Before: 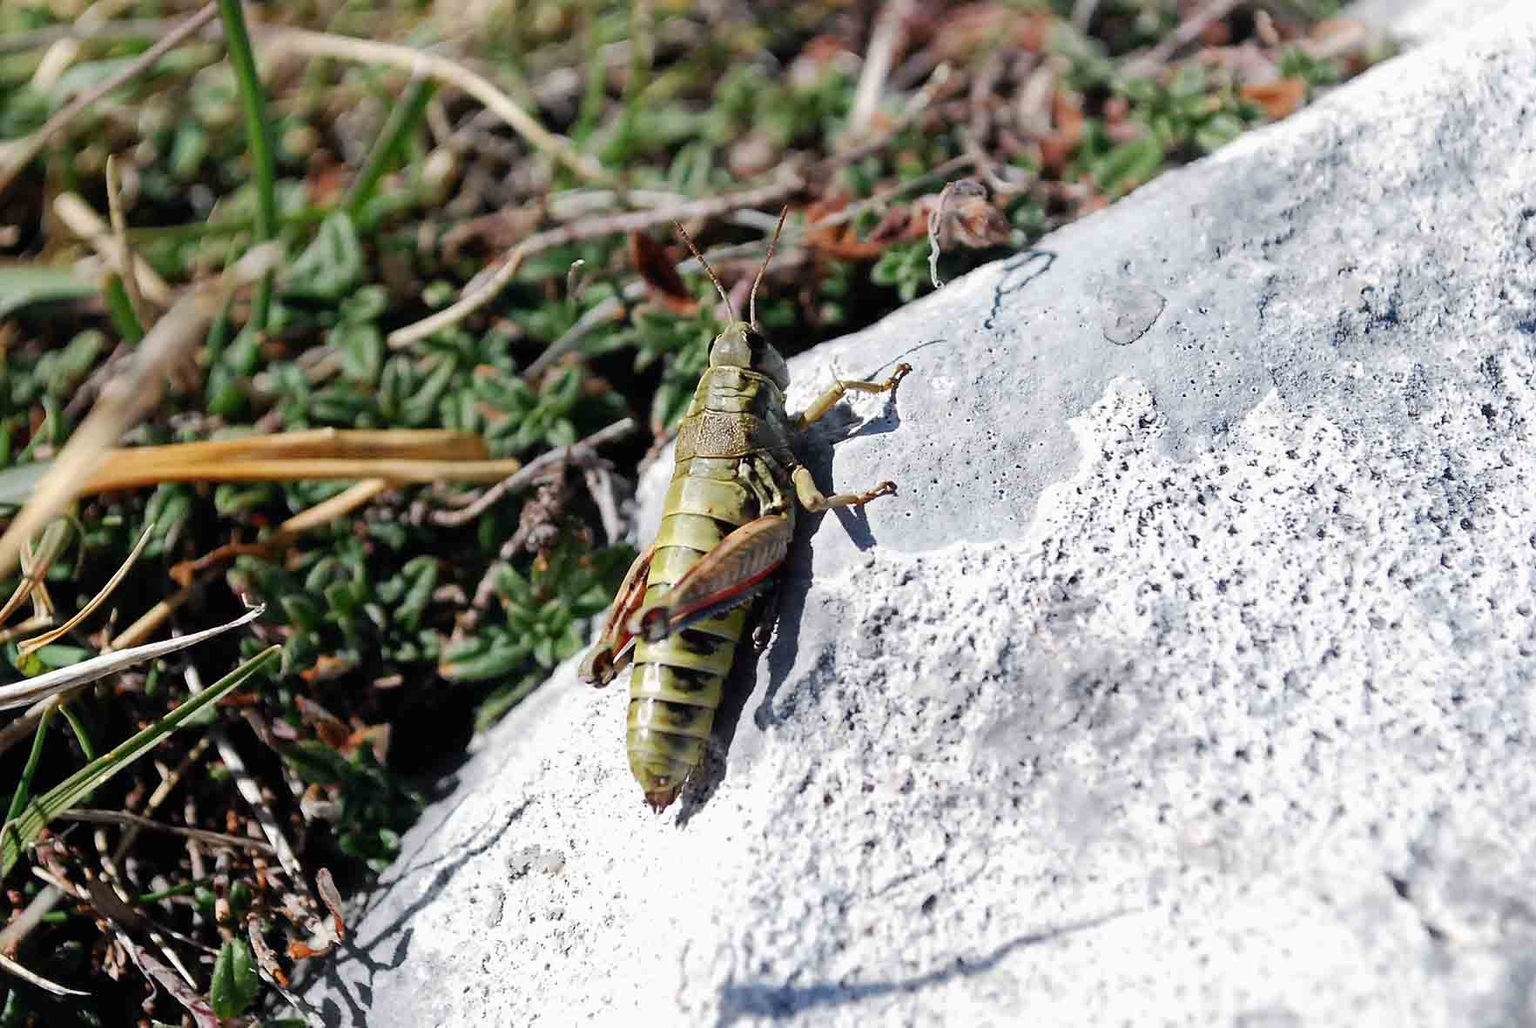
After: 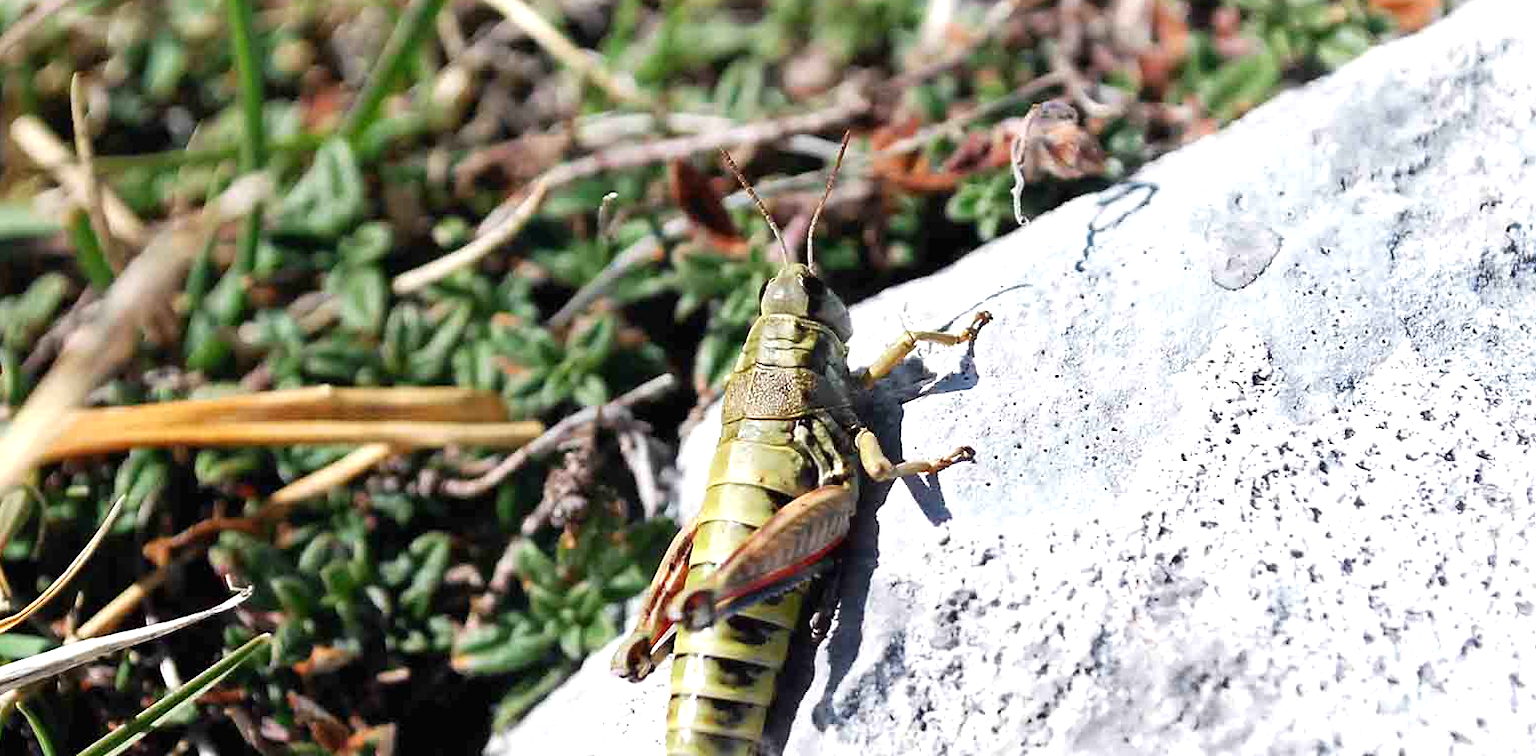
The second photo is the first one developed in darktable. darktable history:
crop: left 2.916%, top 8.943%, right 9.627%, bottom 26.779%
exposure: exposure 0.604 EV, compensate highlight preservation false
